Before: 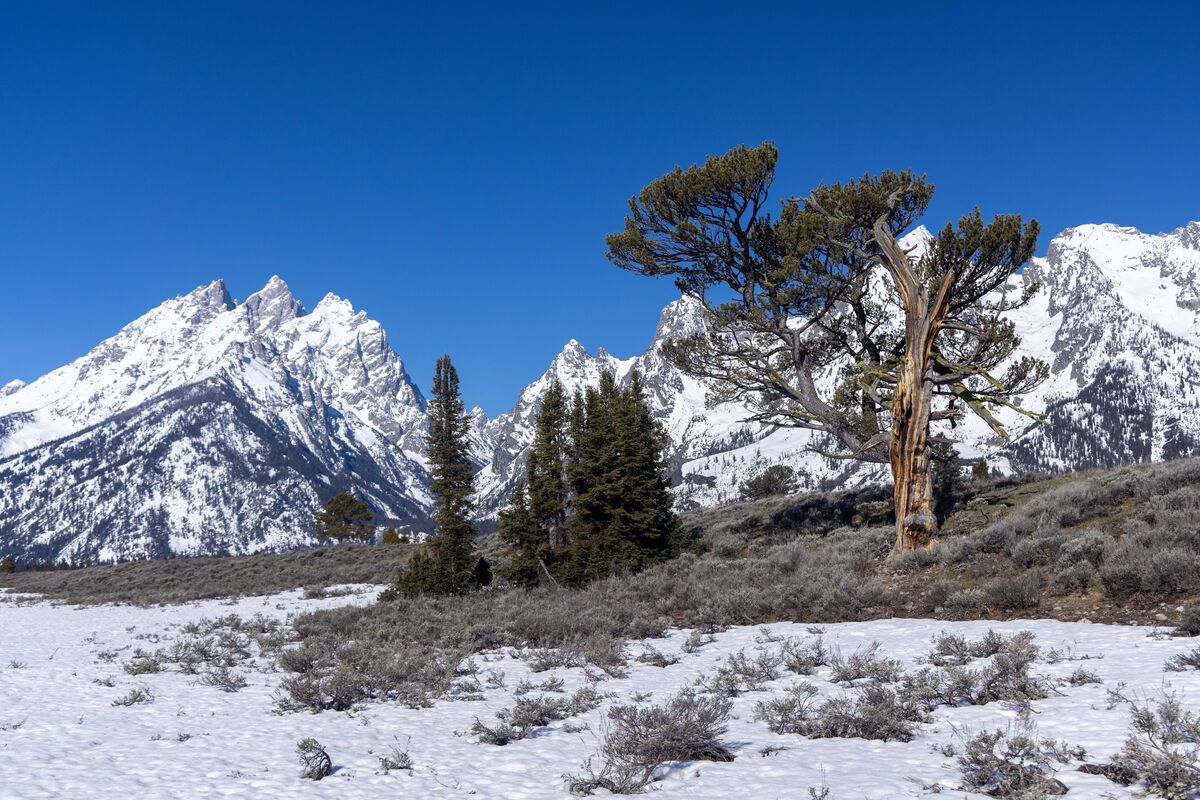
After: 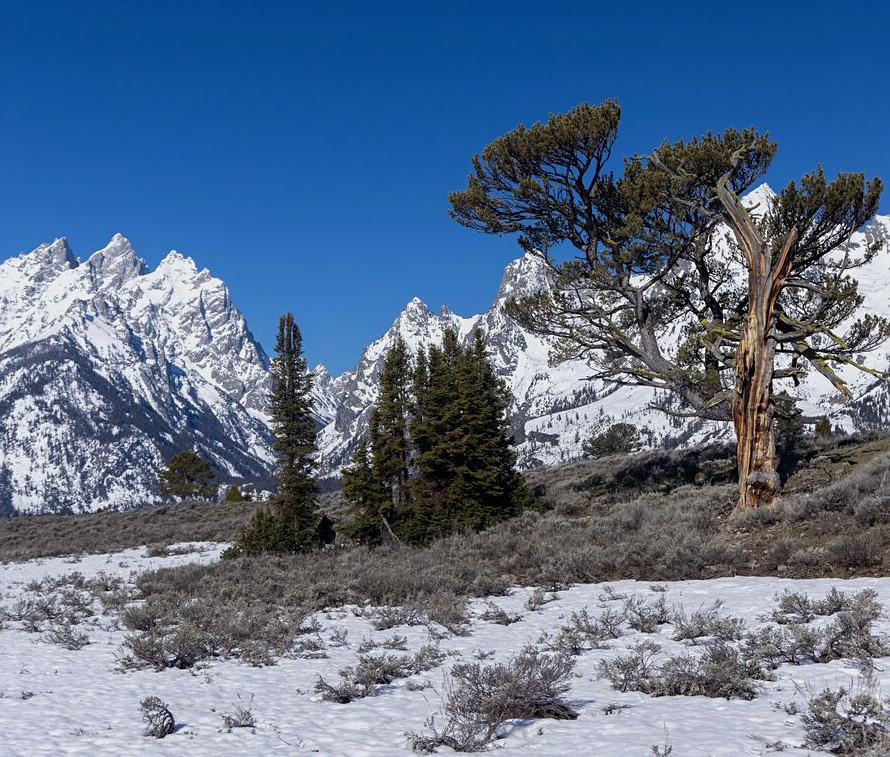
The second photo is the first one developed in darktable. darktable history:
exposure: exposure -0.242 EV, compensate highlight preservation false
sharpen: amount 0.2
crop and rotate: left 13.15%, top 5.251%, right 12.609%
